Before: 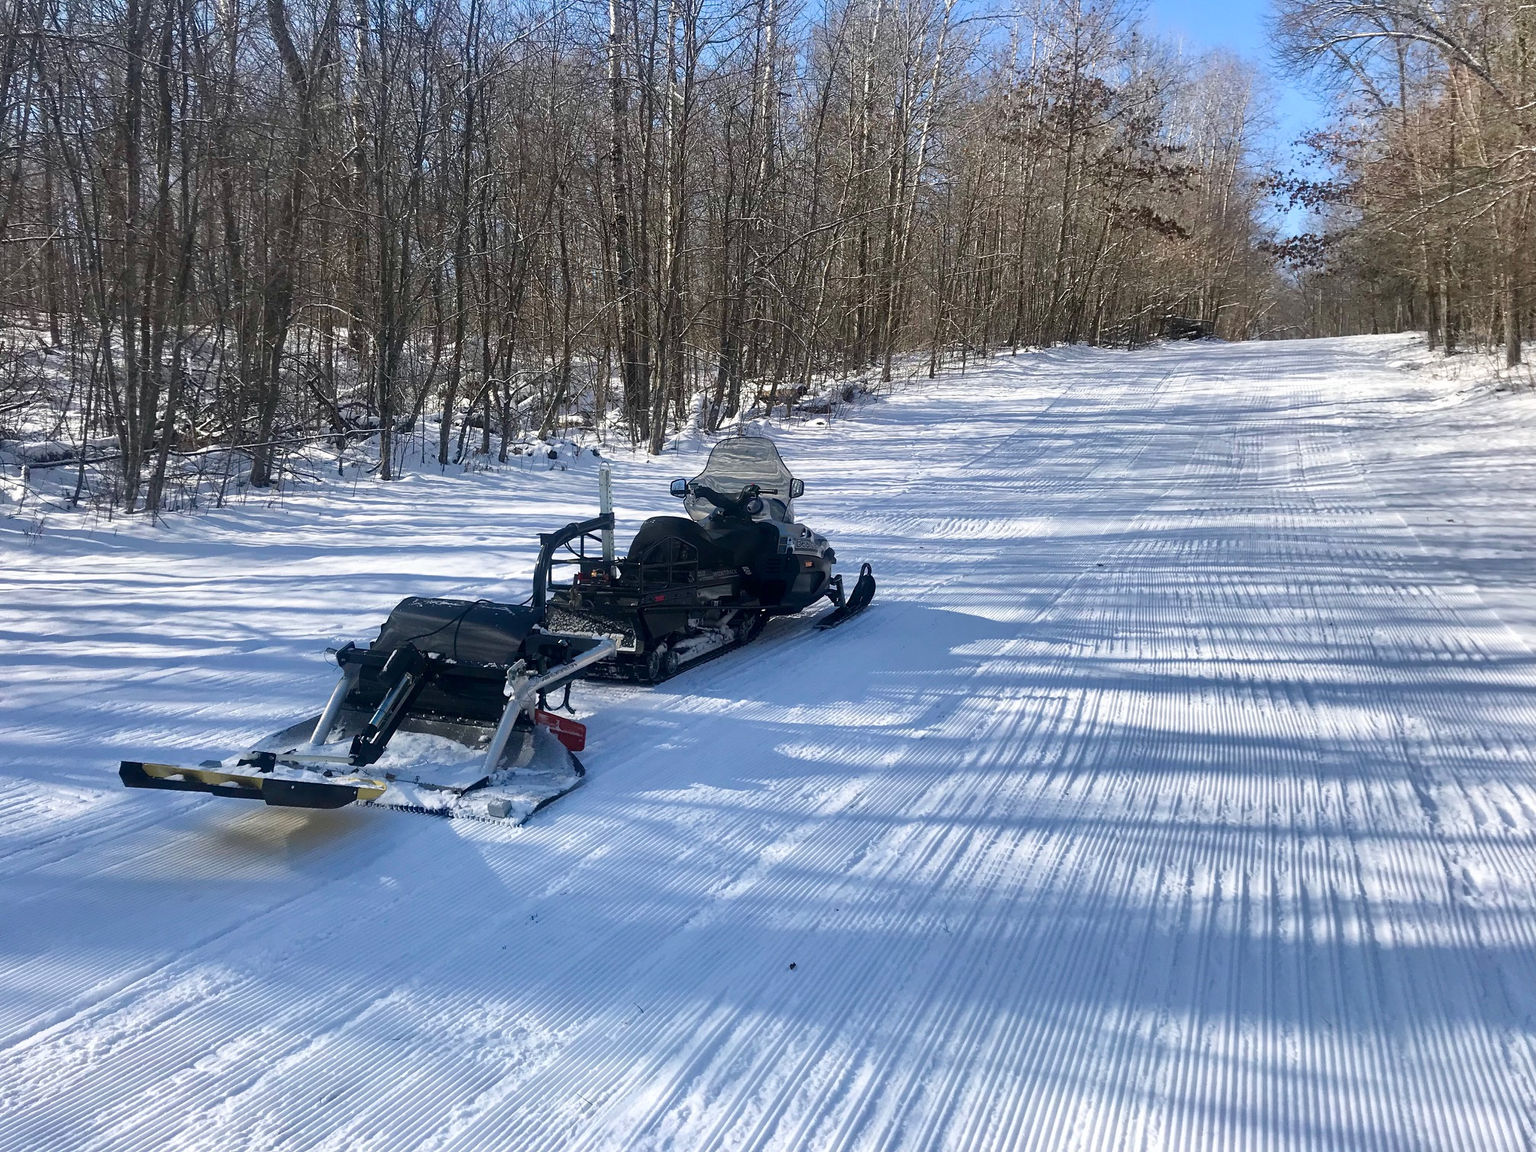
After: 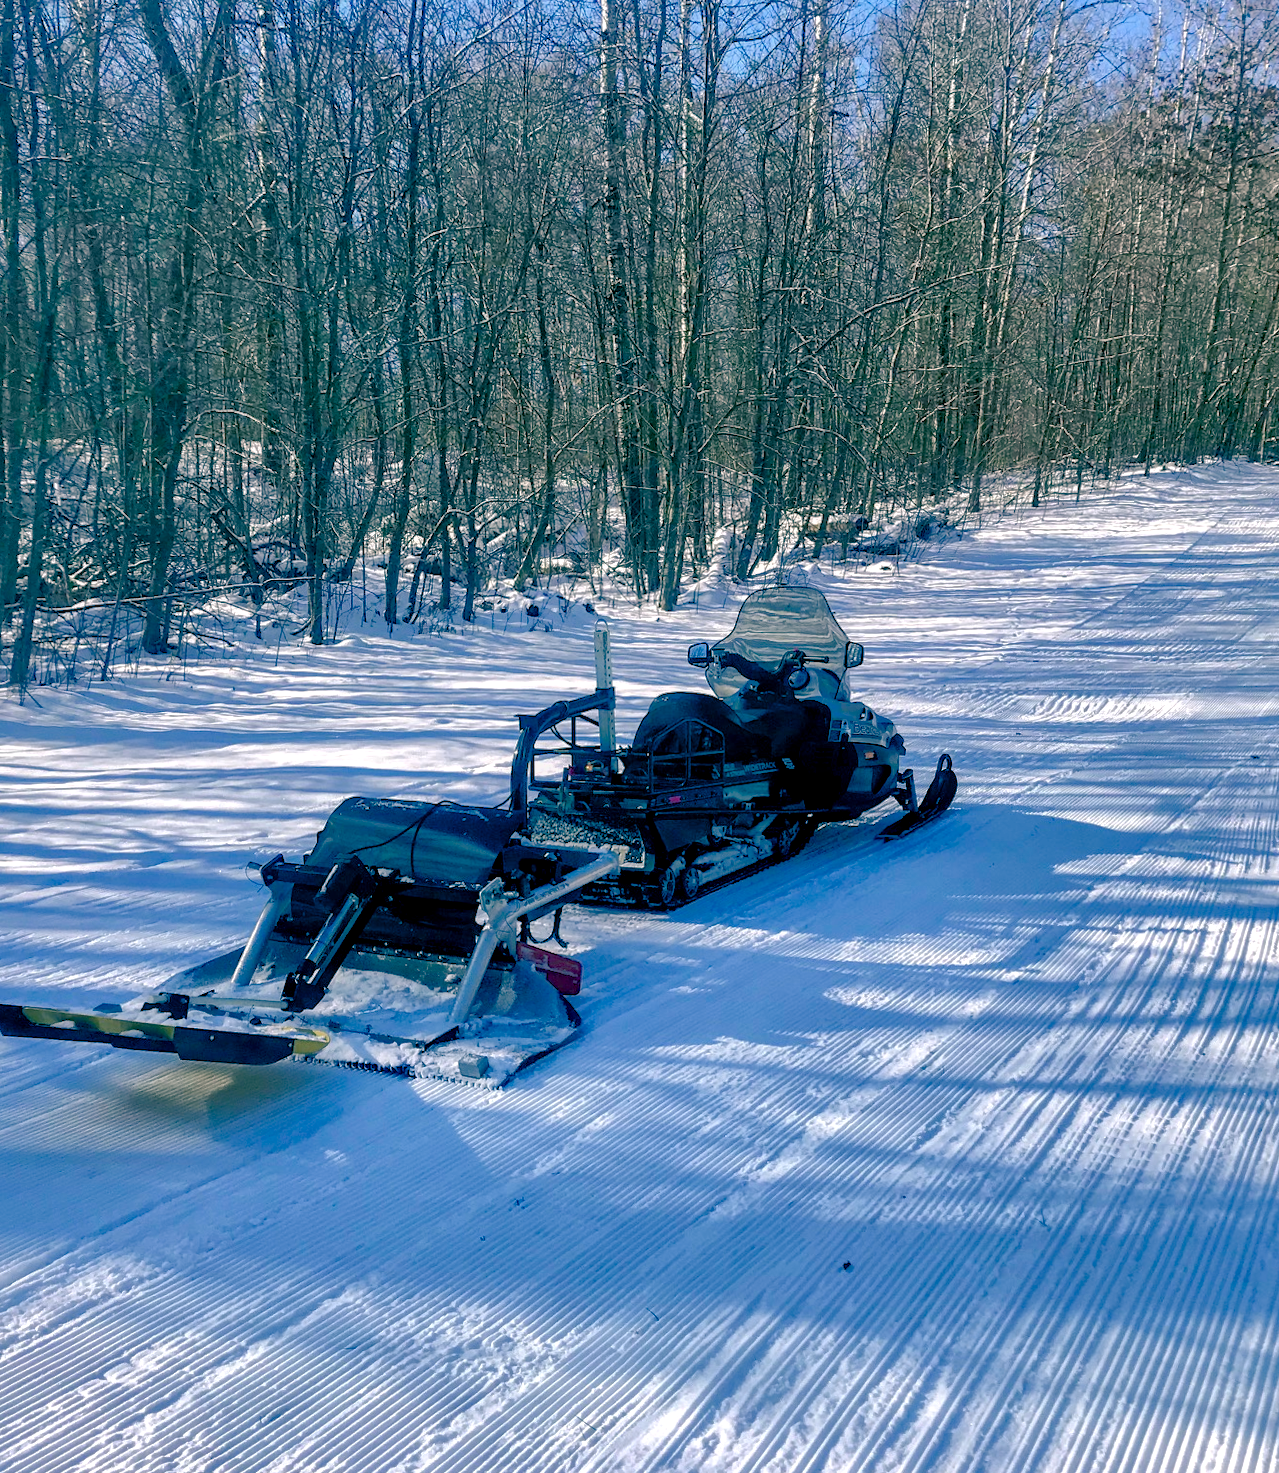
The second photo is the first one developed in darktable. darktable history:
color balance rgb: shadows lift › luminance -28.76%, shadows lift › chroma 10%, shadows lift › hue 230°, power › chroma 0.5%, power › hue 215°, highlights gain › luminance 7.14%, highlights gain › chroma 1%, highlights gain › hue 50°, global offset › luminance -0.29%, global offset › hue 260°, perceptual saturation grading › global saturation 20%, perceptual saturation grading › highlights -13.92%, perceptual saturation grading › shadows 50%
shadows and highlights: shadows 60, highlights -60
tone equalizer: on, module defaults
crop and rotate: left 6.617%, right 26.717%
rotate and perspective: rotation 0.074°, lens shift (vertical) 0.096, lens shift (horizontal) -0.041, crop left 0.043, crop right 0.952, crop top 0.024, crop bottom 0.979
local contrast: on, module defaults
